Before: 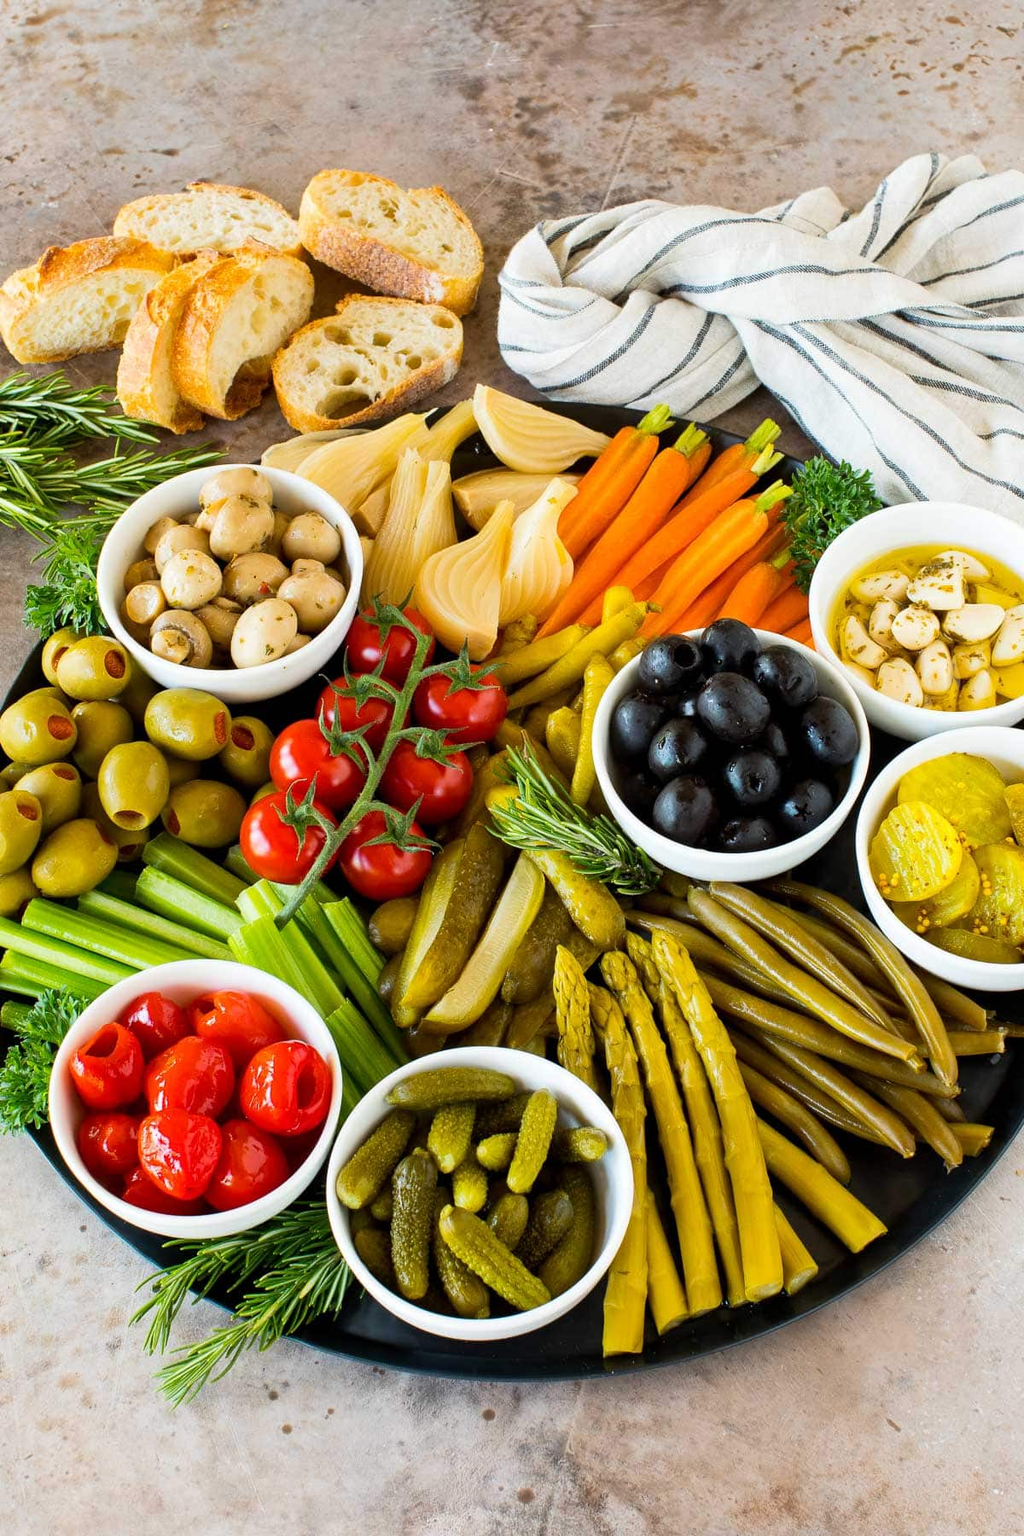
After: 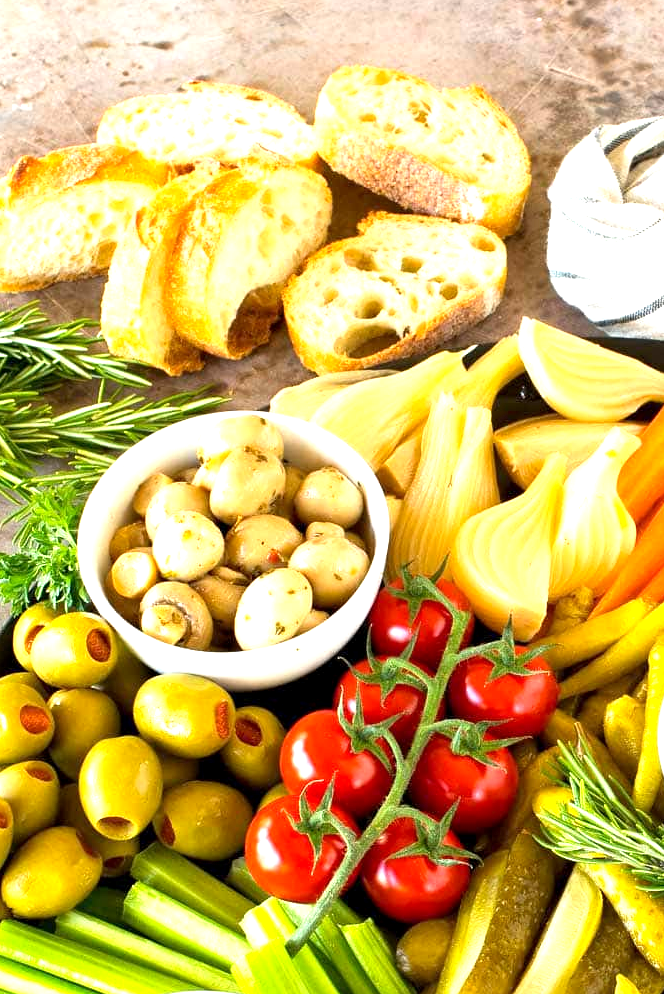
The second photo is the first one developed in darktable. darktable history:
exposure: black level correction 0.001, exposure 0.954 EV, compensate highlight preservation false
color calibration: gray › normalize channels true, x 0.34, y 0.355, temperature 5187.19 K, gamut compression 0.029
crop and rotate: left 3.041%, top 7.428%, right 41.557%, bottom 37.328%
